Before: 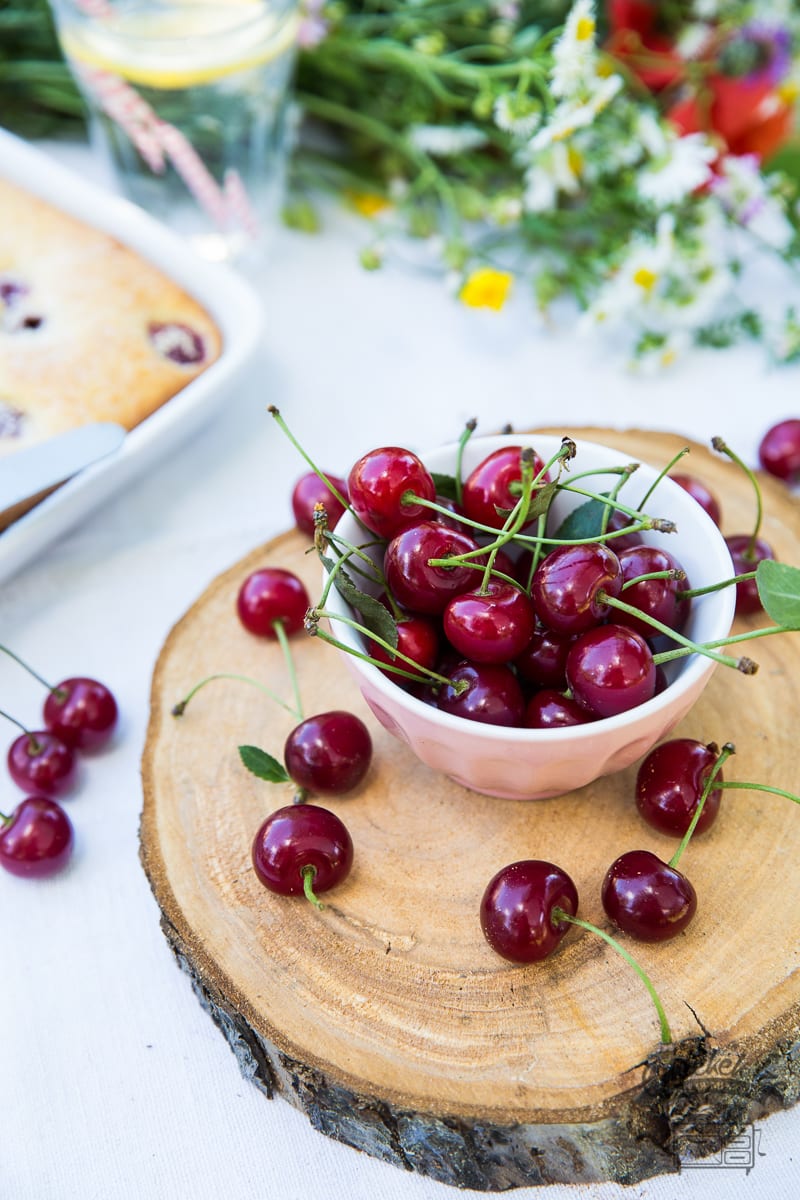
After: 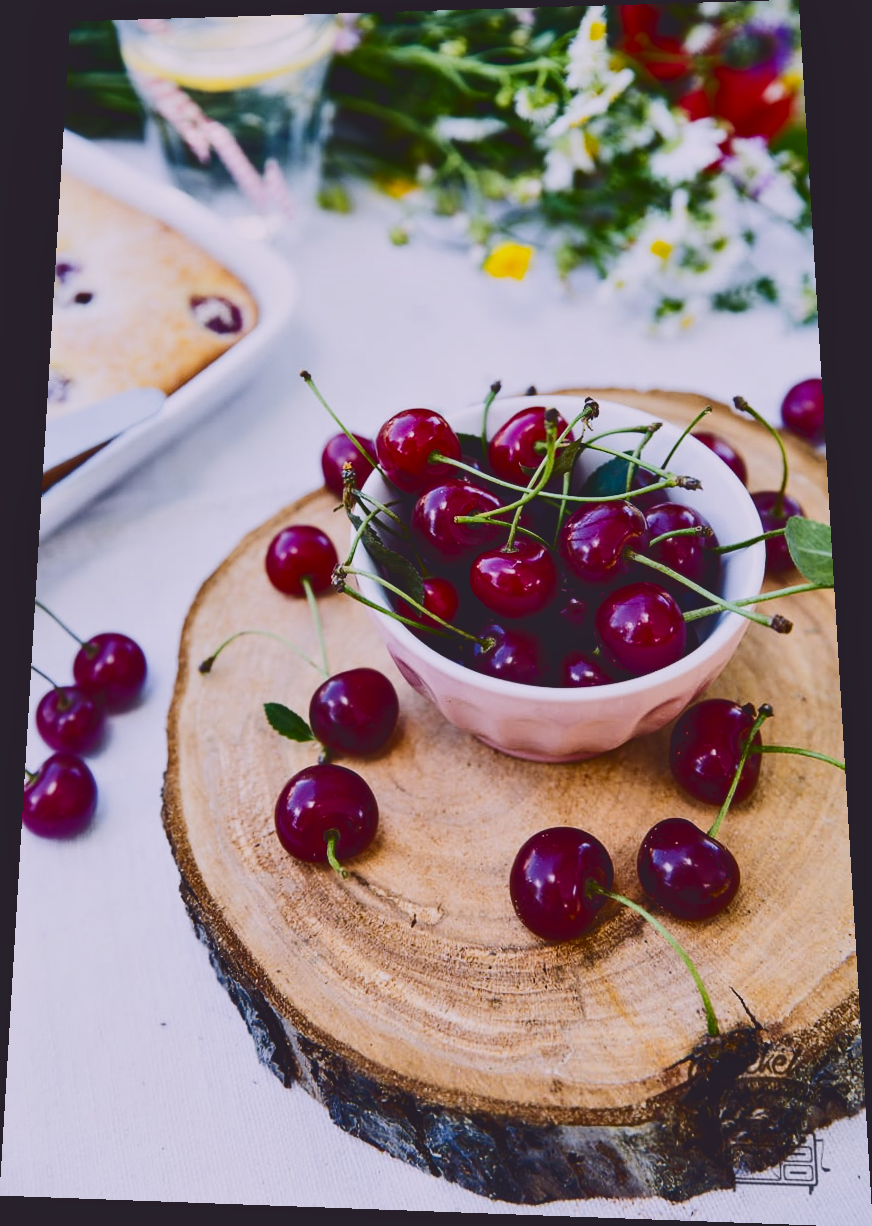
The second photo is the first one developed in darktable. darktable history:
rotate and perspective: rotation 0.128°, lens shift (vertical) -0.181, lens shift (horizontal) -0.044, shear 0.001, automatic cropping off
filmic rgb: black relative exposure -5 EV, hardness 2.88, contrast 1.2, highlights saturation mix -30%
local contrast: mode bilateral grid, contrast 30, coarseness 25, midtone range 0.2
contrast brightness saturation: contrast 0.19, brightness -0.24, saturation 0.11
tone curve: curves: ch0 [(0, 0.142) (0.384, 0.314) (0.752, 0.711) (0.991, 0.95)]; ch1 [(0.006, 0.129) (0.346, 0.384) (1, 1)]; ch2 [(0.003, 0.057) (0.261, 0.248) (1, 1)], color space Lab, independent channels
